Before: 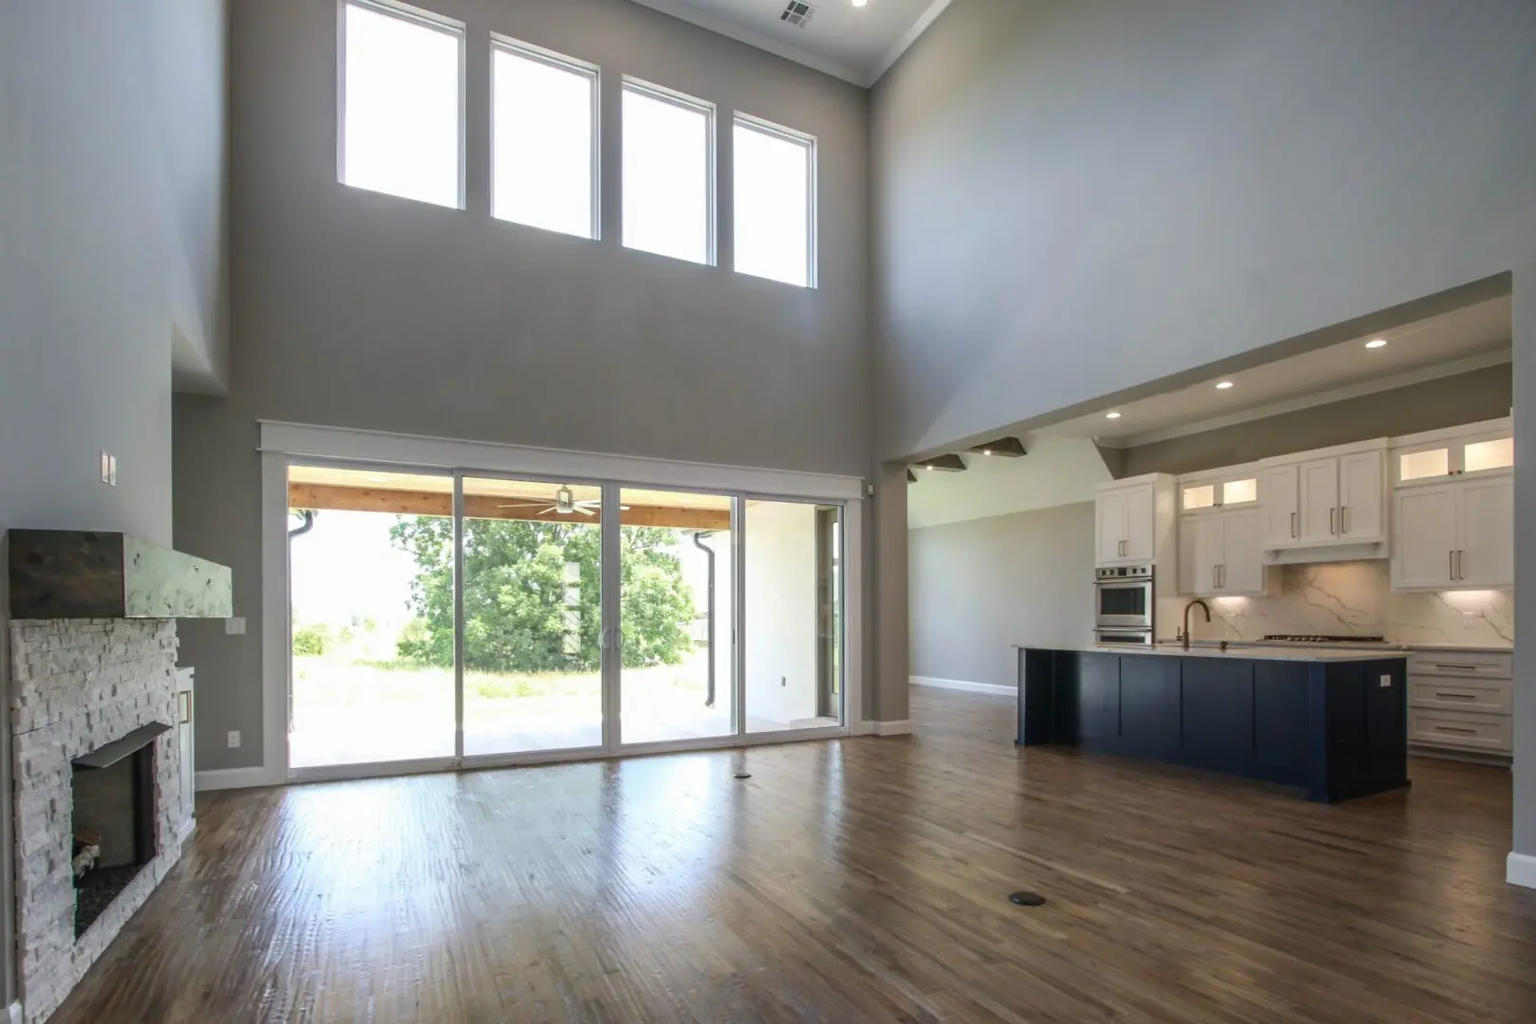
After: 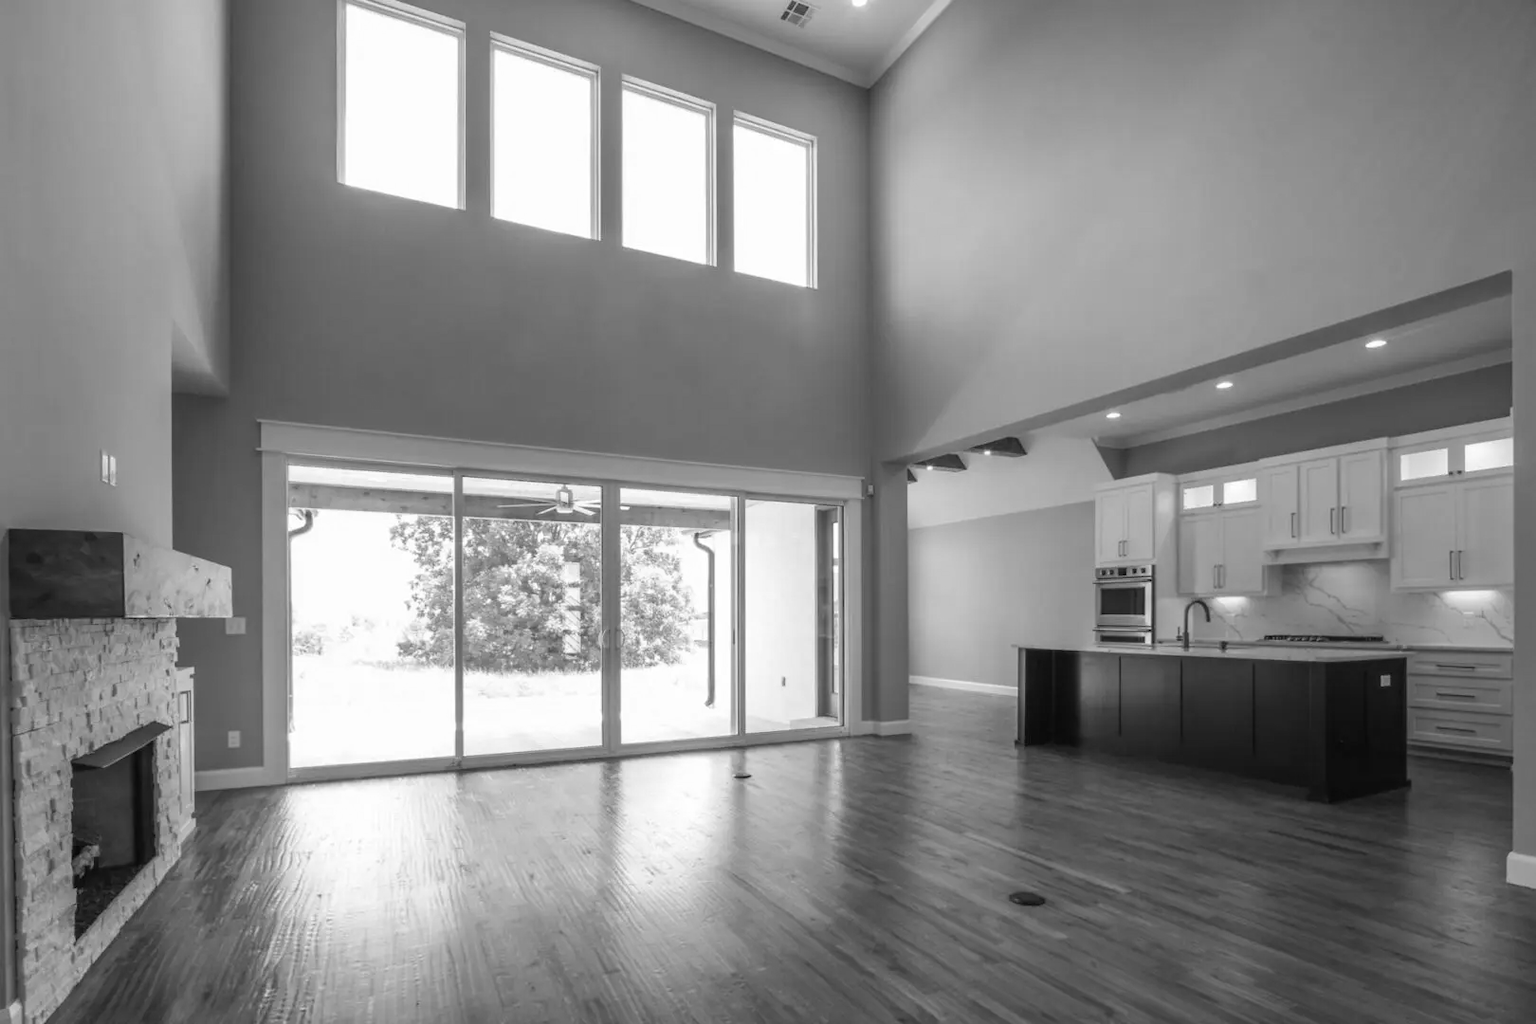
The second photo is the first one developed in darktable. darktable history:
monochrome: a -3.63, b -0.465
